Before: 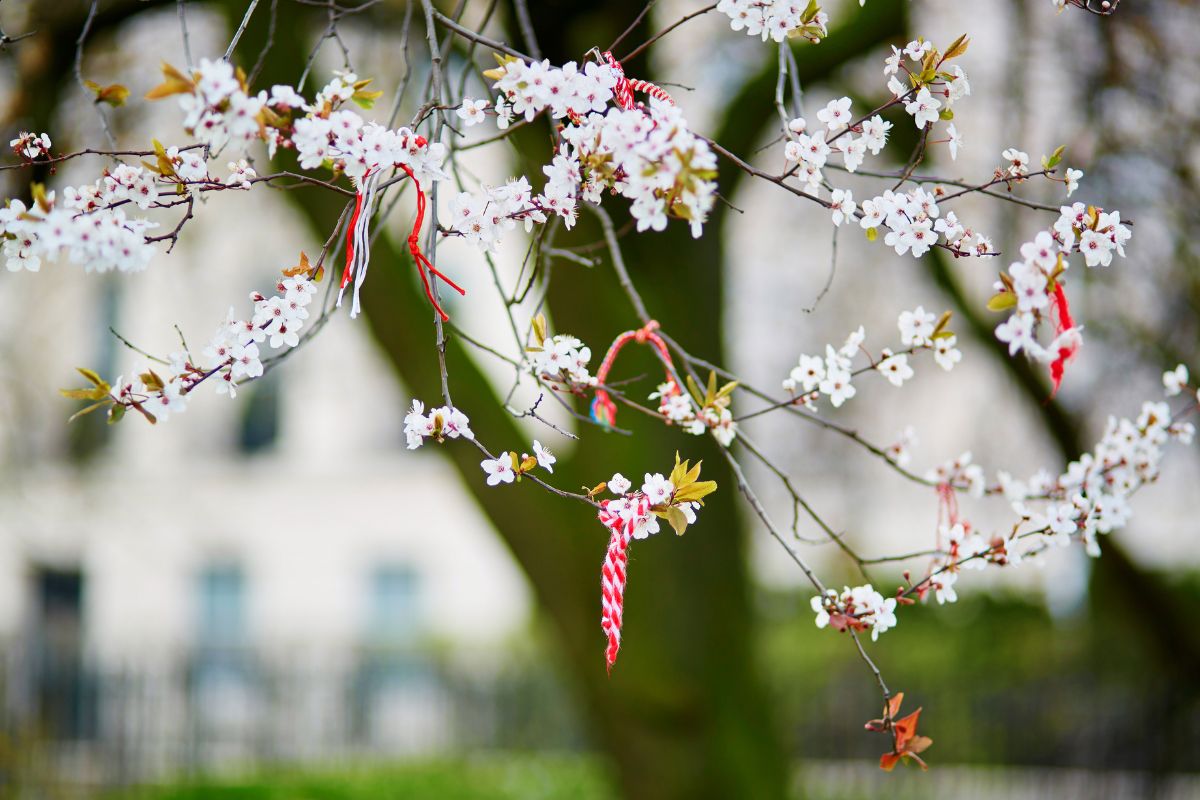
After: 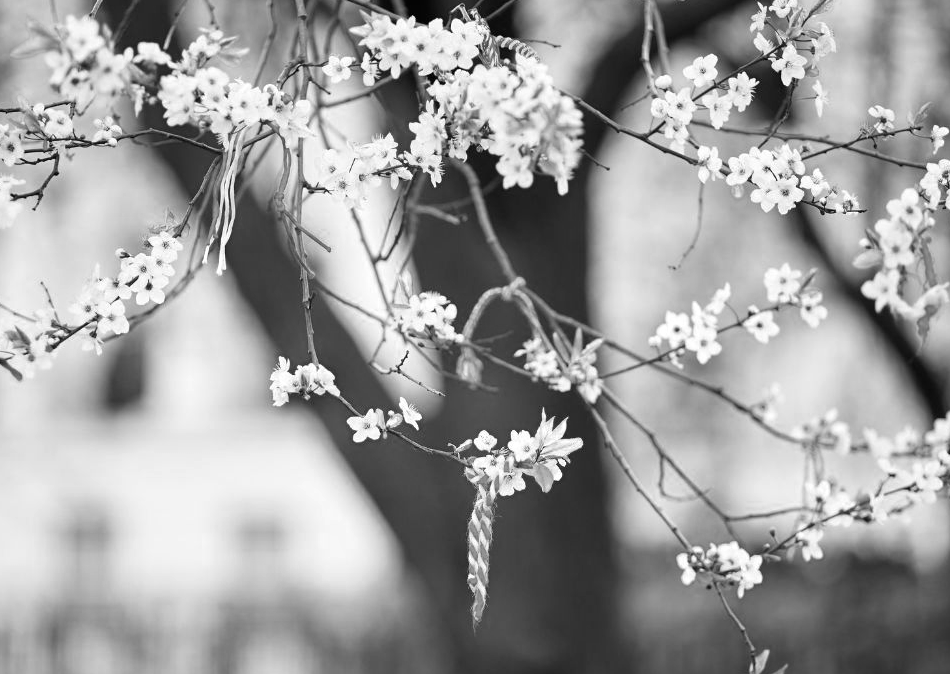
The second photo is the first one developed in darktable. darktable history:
color zones: curves: ch0 [(0.018, 0.548) (0.224, 0.64) (0.425, 0.447) (0.675, 0.575) (0.732, 0.579)]; ch1 [(0.066, 0.487) (0.25, 0.5) (0.404, 0.43) (0.75, 0.421) (0.956, 0.421)]; ch2 [(0.044, 0.561) (0.215, 0.465) (0.399, 0.544) (0.465, 0.548) (0.614, 0.447) (0.724, 0.43) (0.882, 0.623) (0.956, 0.632)]
monochrome: on, module defaults
white balance: red 0.924, blue 1.095
crop: left 11.225%, top 5.381%, right 9.565%, bottom 10.314%
